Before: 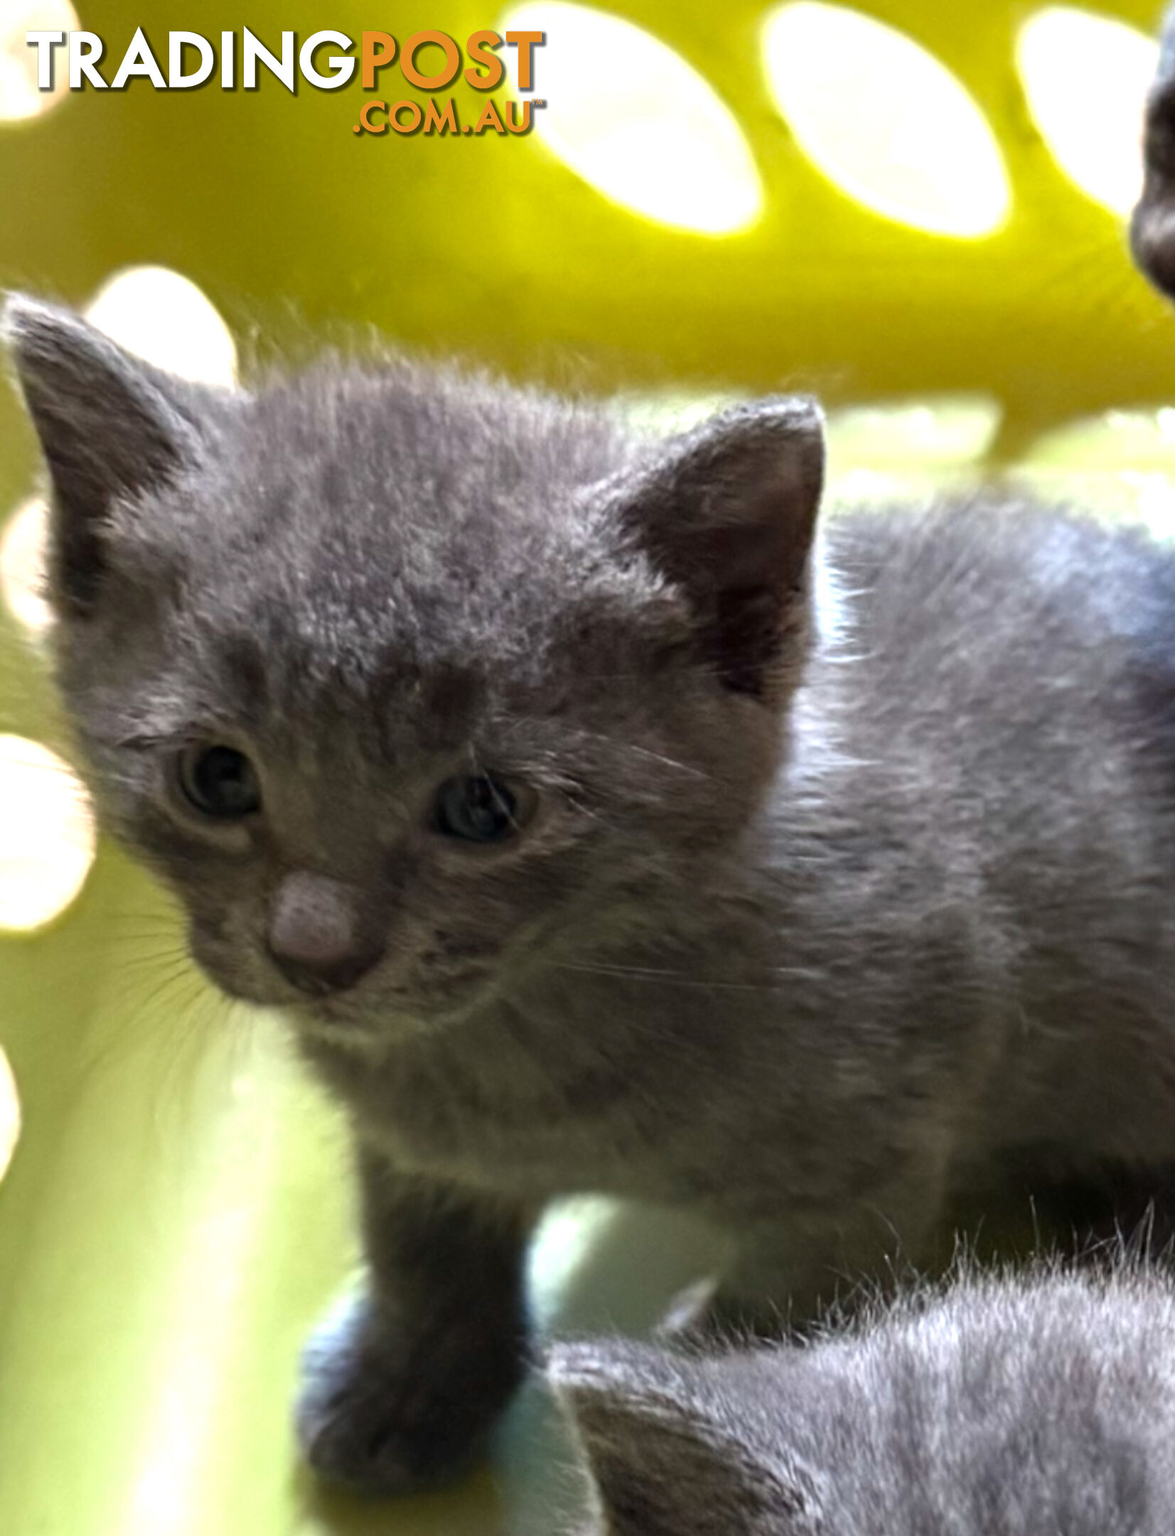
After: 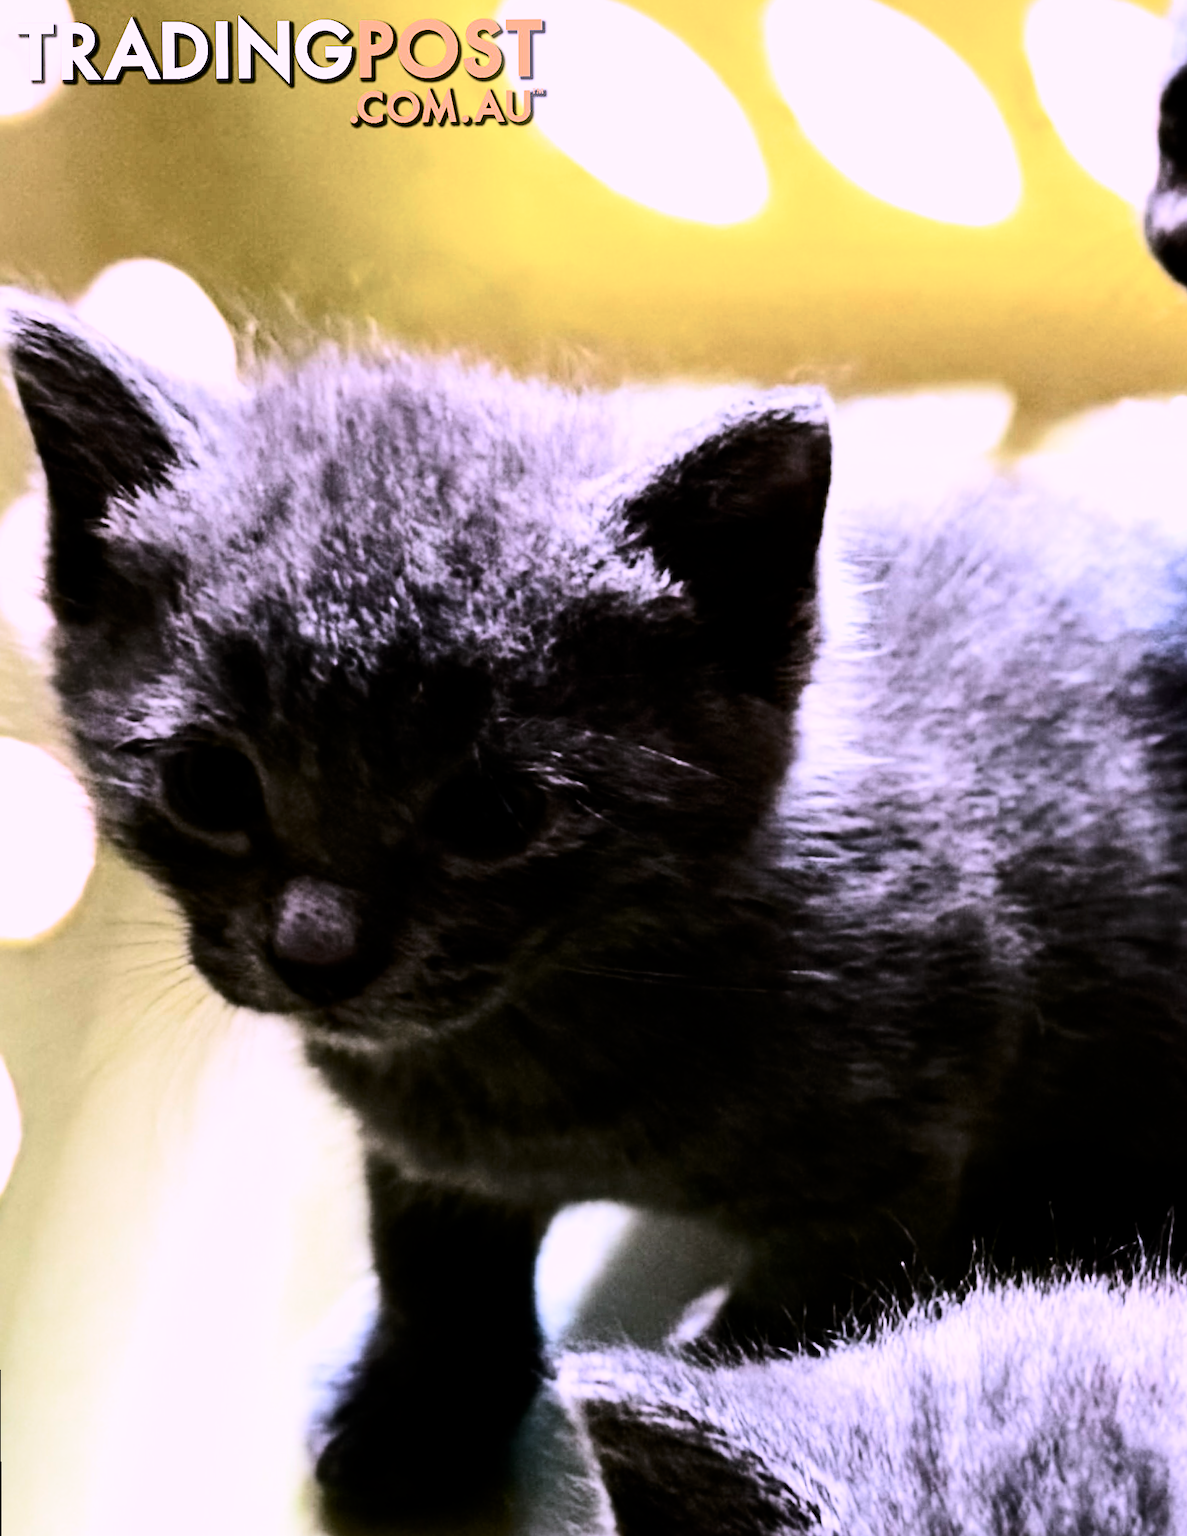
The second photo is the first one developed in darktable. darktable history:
color correction: highlights a* 15.03, highlights b* -25.07
rotate and perspective: rotation -0.45°, automatic cropping original format, crop left 0.008, crop right 0.992, crop top 0.012, crop bottom 0.988
filmic rgb: black relative exposure -5 EV, hardness 2.88, contrast 1.3, highlights saturation mix -30%
sharpen: amount 0.2
contrast brightness saturation: contrast 0.28
tone equalizer: -8 EV -0.75 EV, -7 EV -0.7 EV, -6 EV -0.6 EV, -5 EV -0.4 EV, -3 EV 0.4 EV, -2 EV 0.6 EV, -1 EV 0.7 EV, +0 EV 0.75 EV, edges refinement/feathering 500, mask exposure compensation -1.57 EV, preserve details no
